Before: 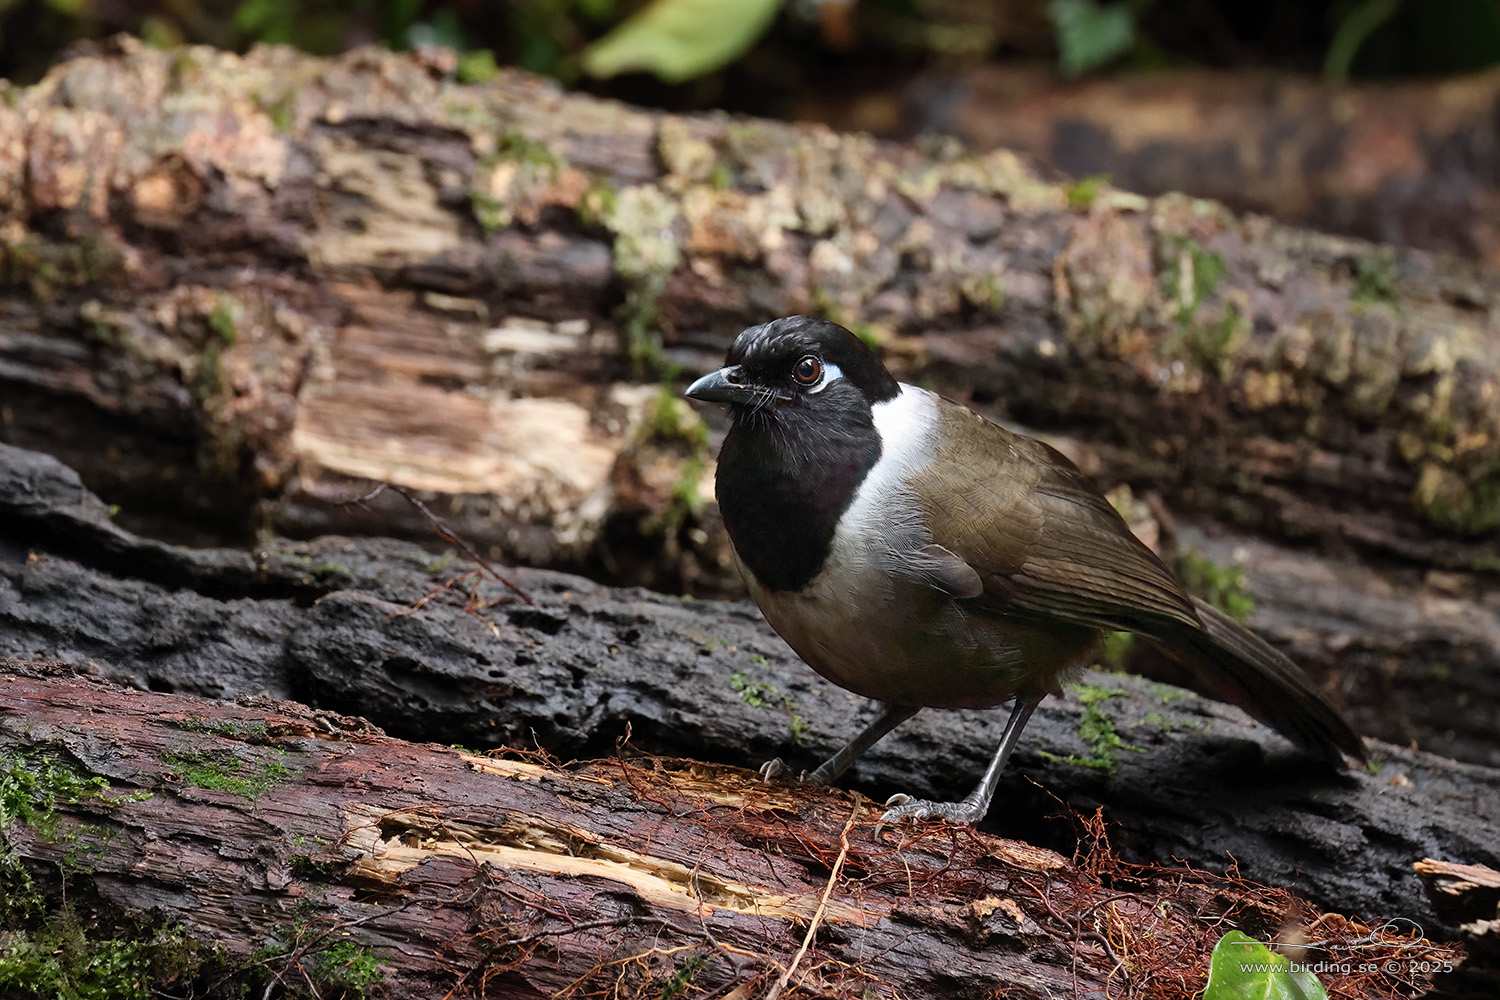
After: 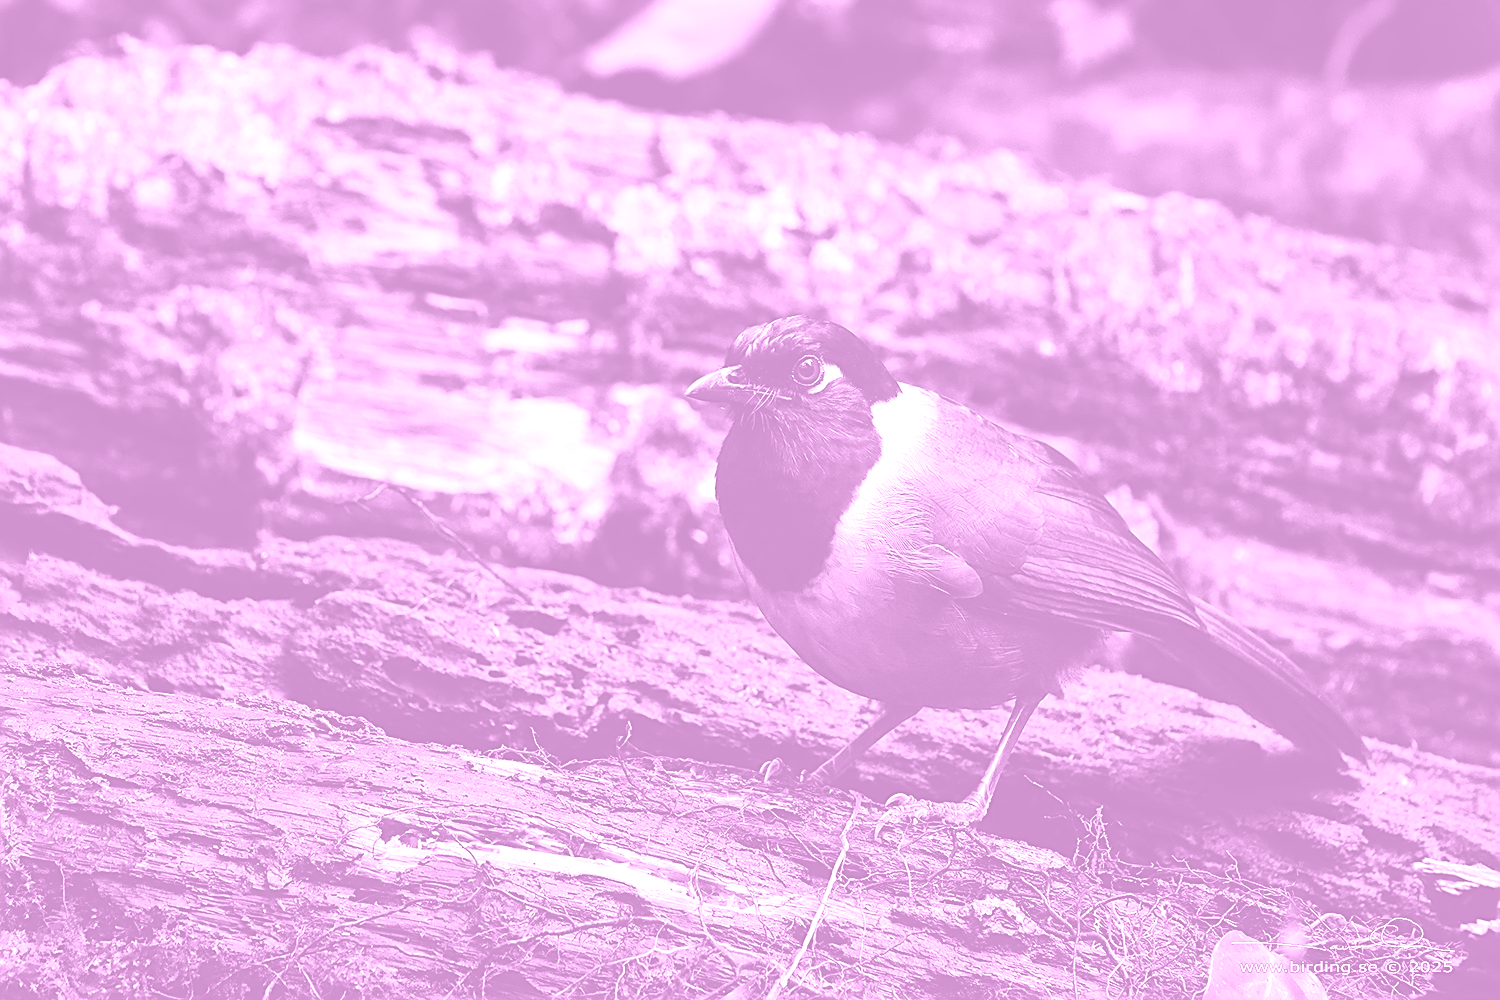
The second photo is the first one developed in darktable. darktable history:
exposure: exposure 0.485 EV, compensate highlight preservation false
tone equalizer: -8 EV -1.08 EV, -7 EV -1.01 EV, -6 EV -0.867 EV, -5 EV -0.578 EV, -3 EV 0.578 EV, -2 EV 0.867 EV, -1 EV 1.01 EV, +0 EV 1.08 EV, edges refinement/feathering 500, mask exposure compensation -1.57 EV, preserve details no
shadows and highlights: shadows 60, highlights -60.23, soften with gaussian
sharpen: on, module defaults
colorize: hue 331.2°, saturation 75%, source mix 30.28%, lightness 70.52%, version 1
